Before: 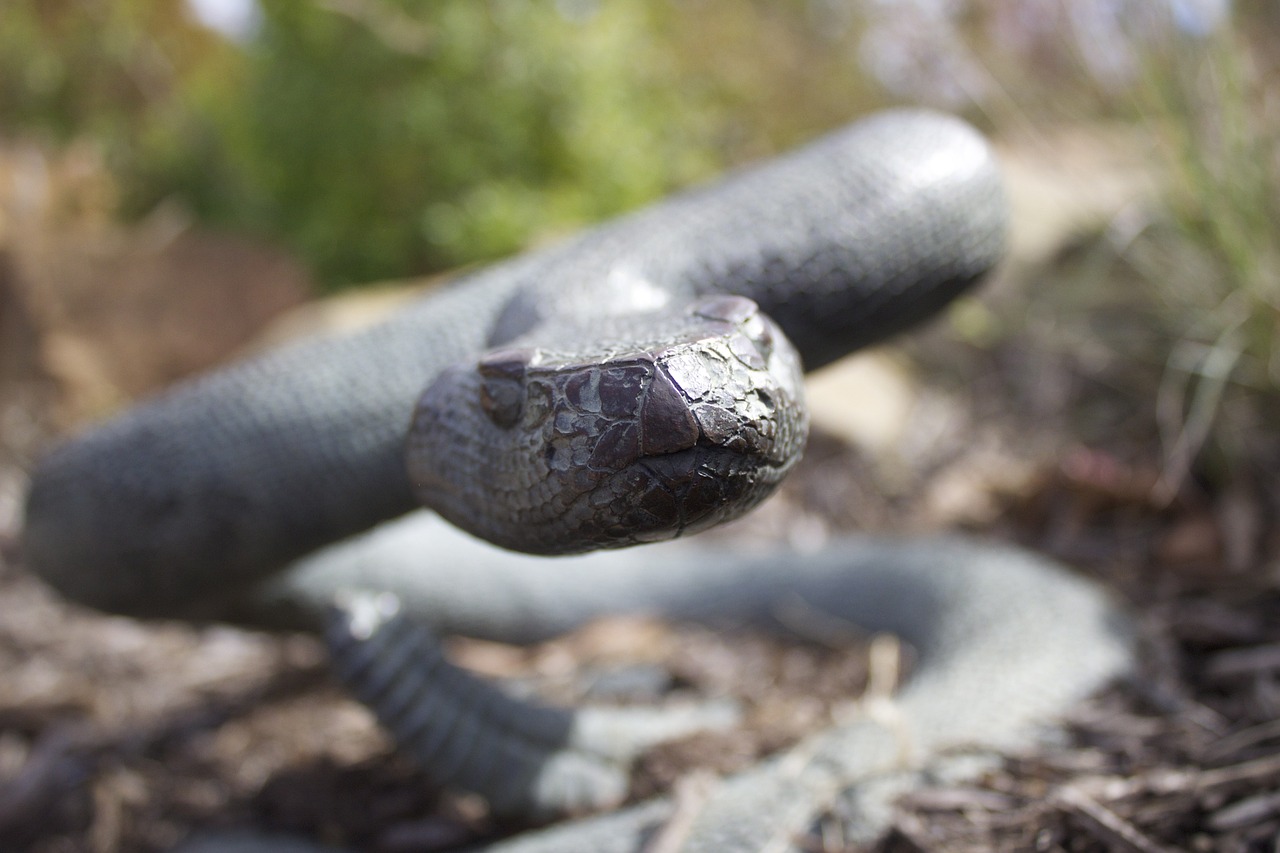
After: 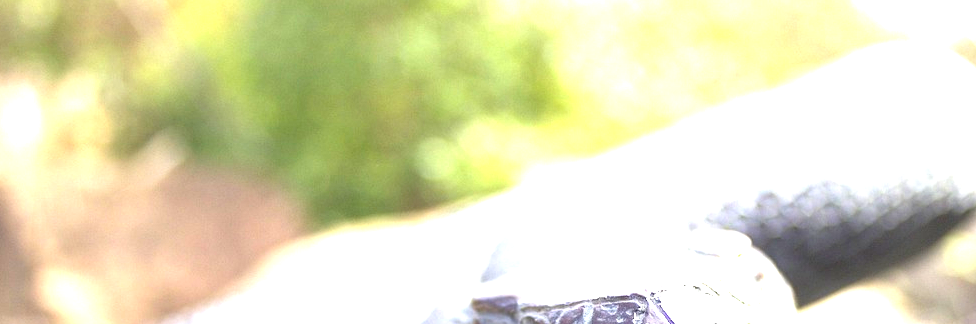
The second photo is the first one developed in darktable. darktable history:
exposure: exposure 2.25 EV, compensate highlight preservation false
crop: left 0.579%, top 7.627%, right 23.167%, bottom 54.275%
